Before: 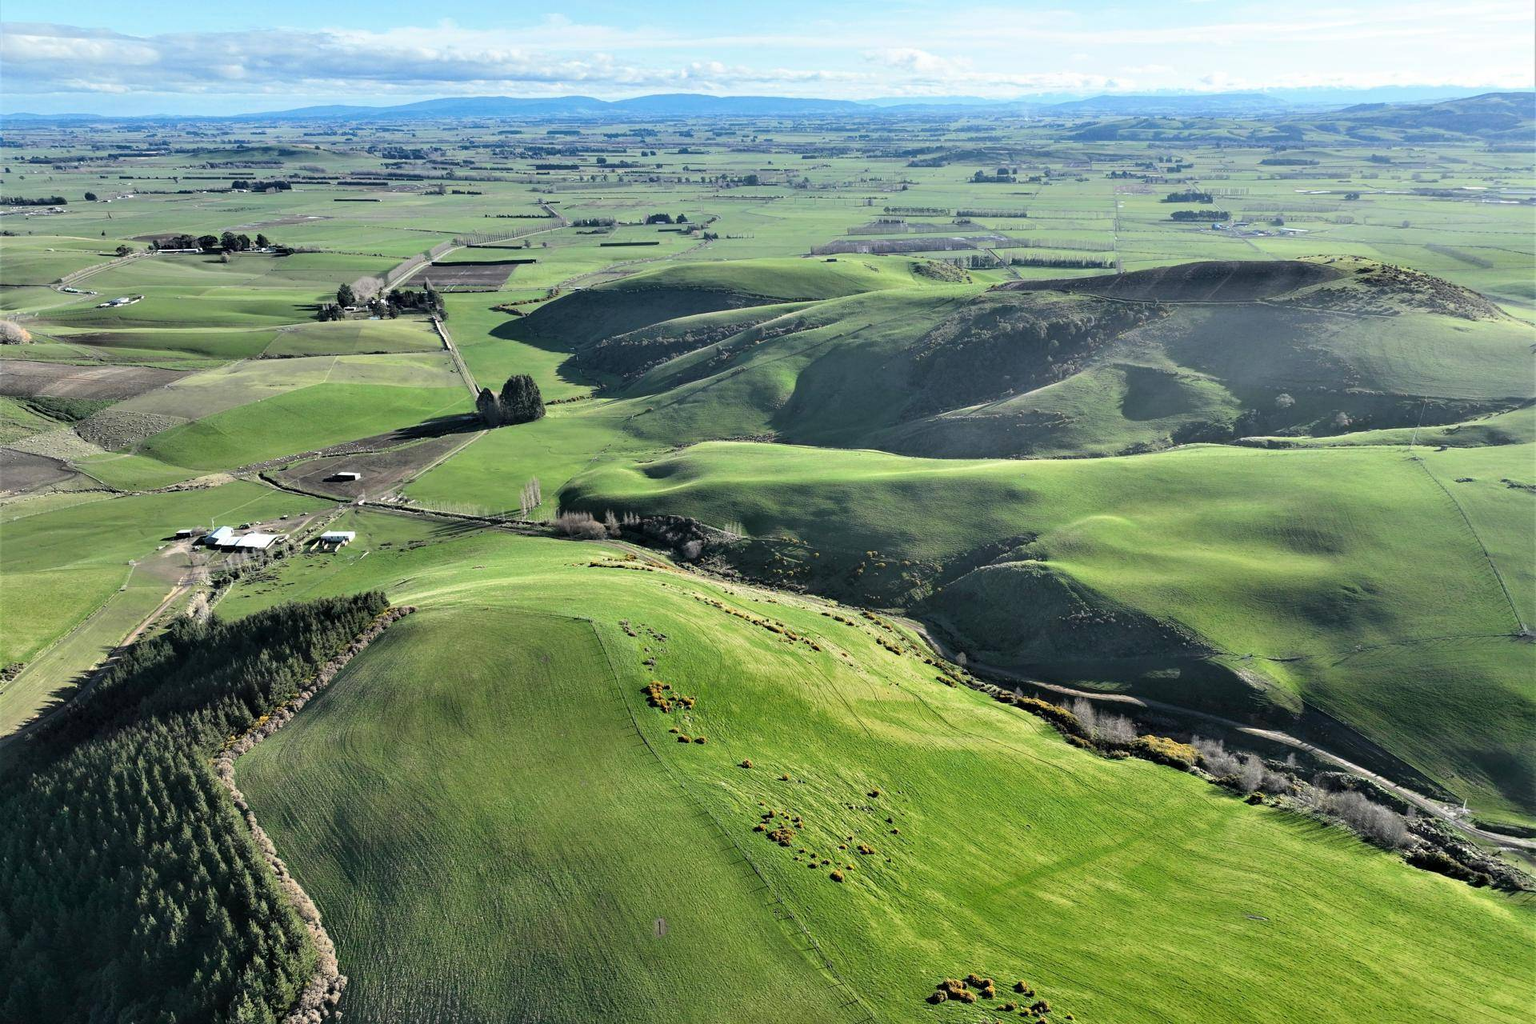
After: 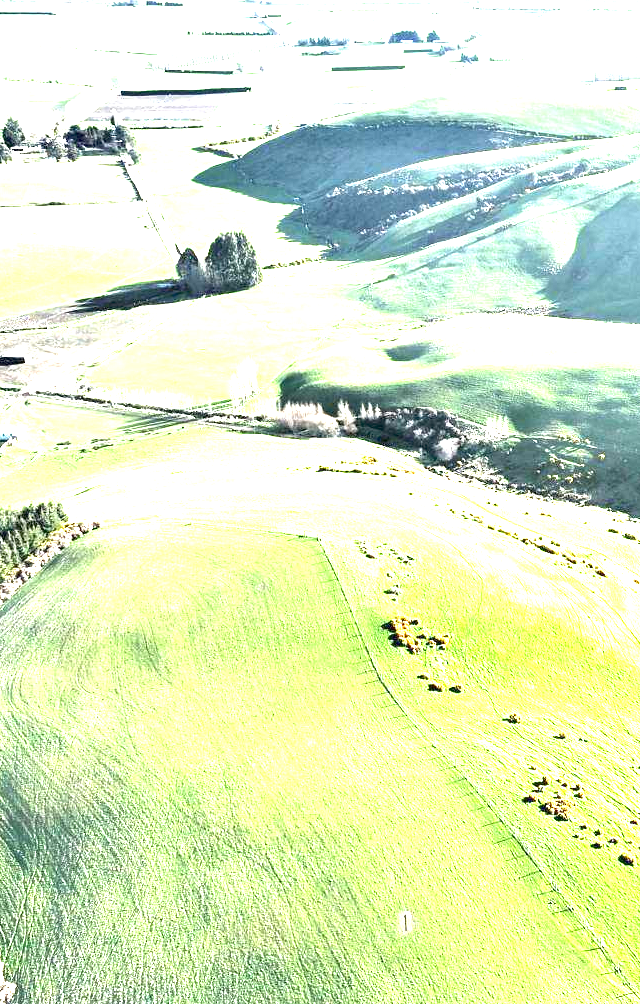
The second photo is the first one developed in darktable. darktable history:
exposure: exposure 2.947 EV, compensate exposure bias true, compensate highlight preservation false
crop and rotate: left 21.842%, top 18.588%, right 44.82%, bottom 2.974%
